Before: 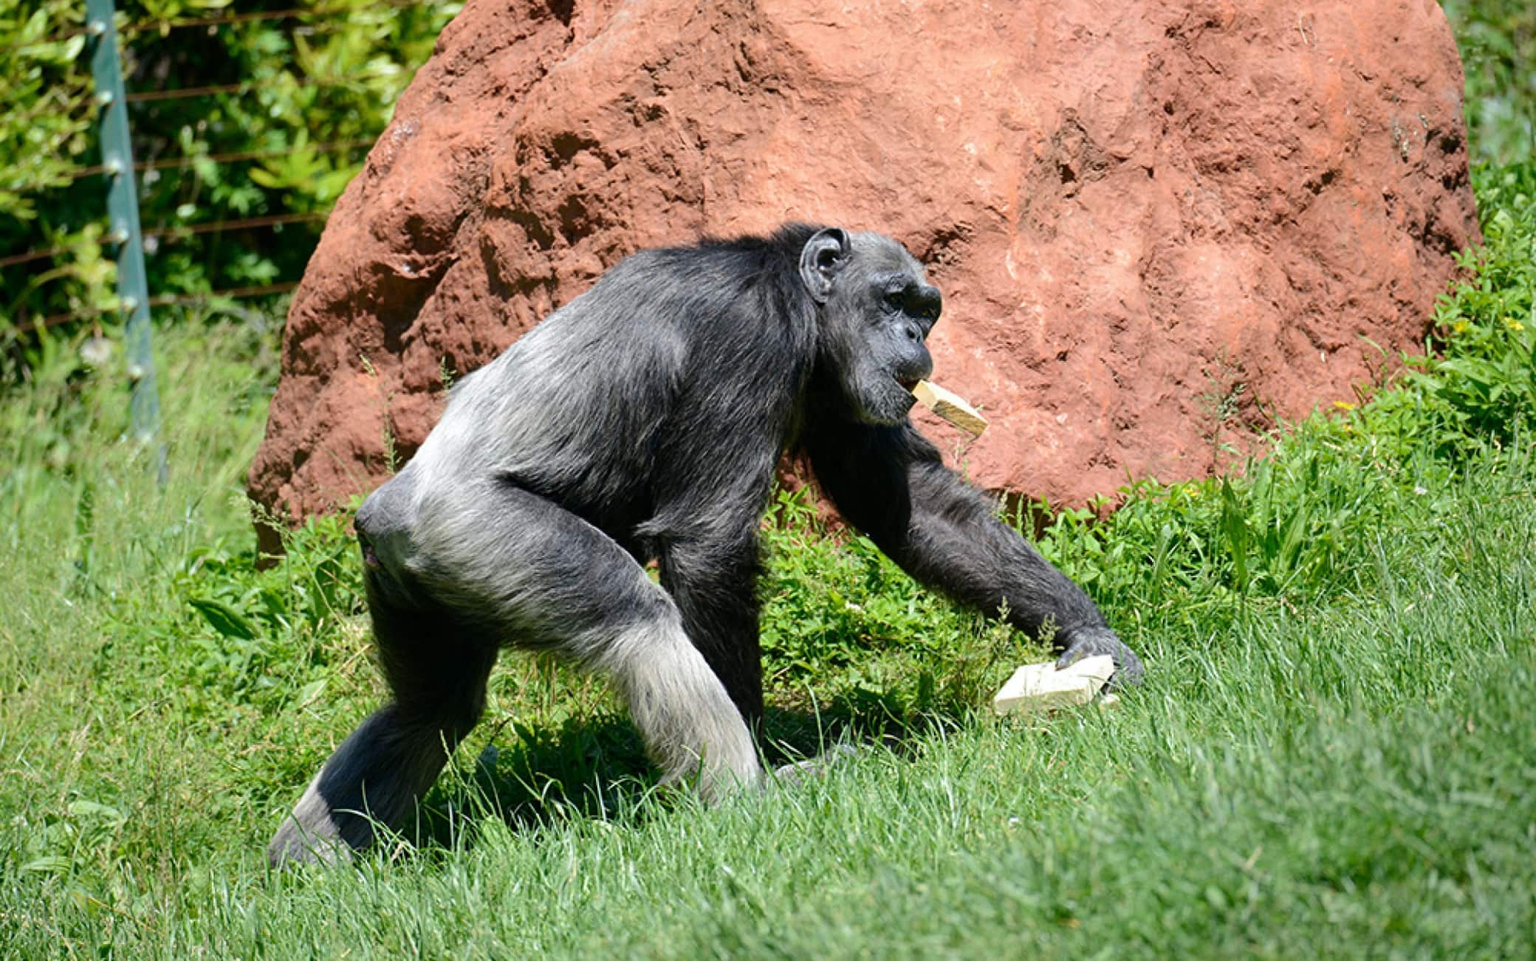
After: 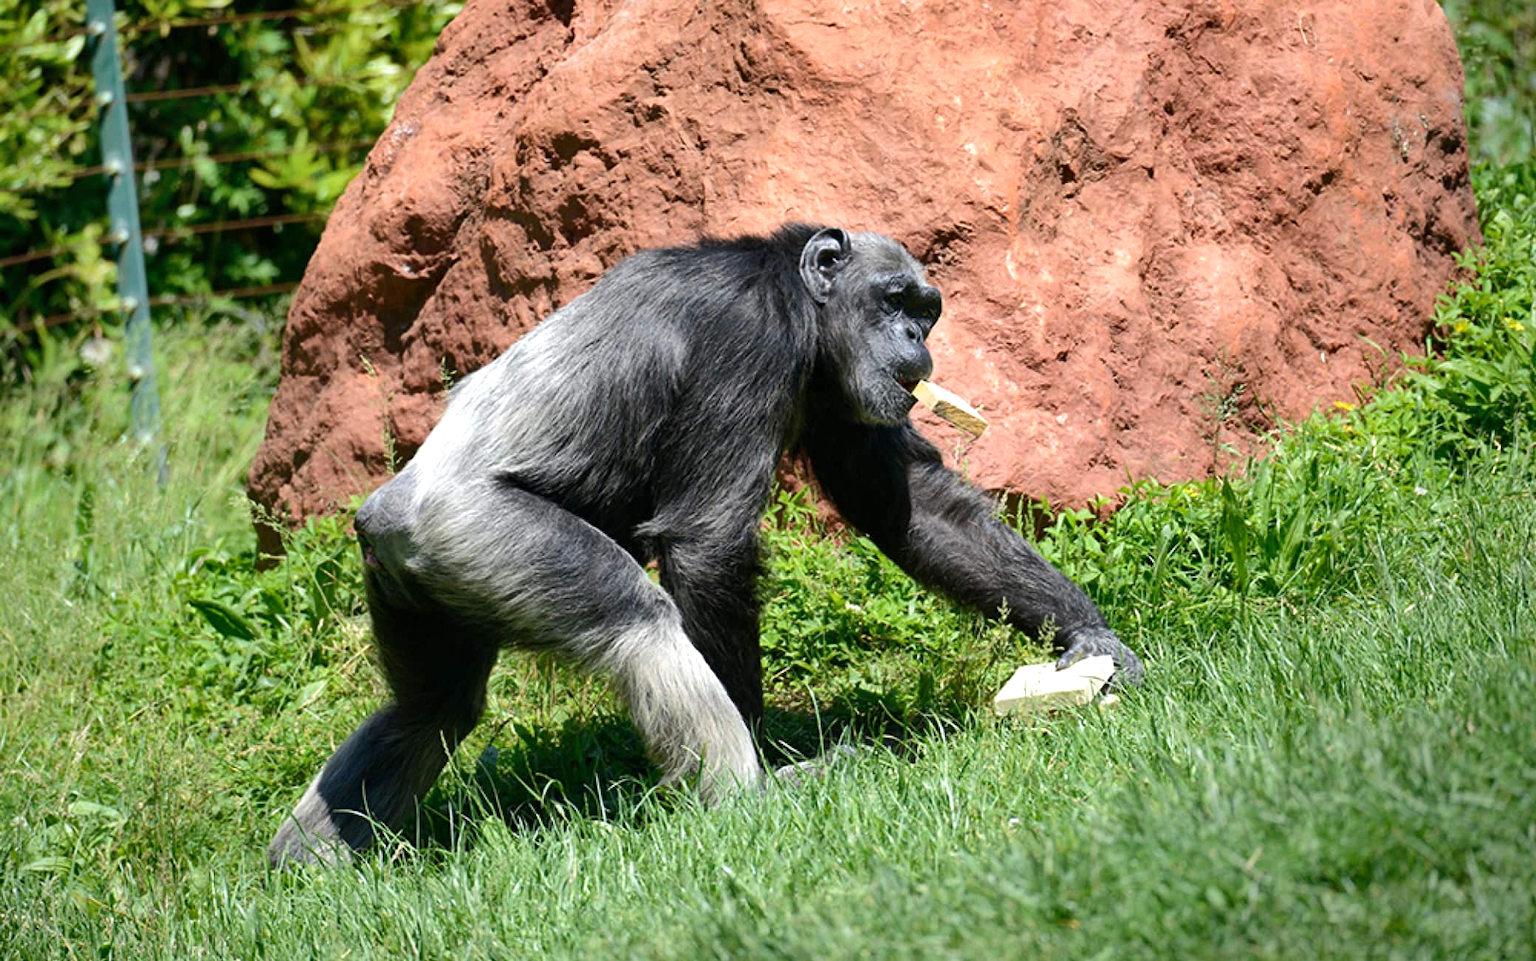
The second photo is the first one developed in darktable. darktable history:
tone equalizer: -8 EV -0.001 EV, -7 EV 0.001 EV, -6 EV -0.002 EV, -5 EV -0.003 EV, -4 EV -0.062 EV, -3 EV -0.222 EV, -2 EV -0.267 EV, -1 EV 0.105 EV, +0 EV 0.303 EV
shadows and highlights: soften with gaussian
